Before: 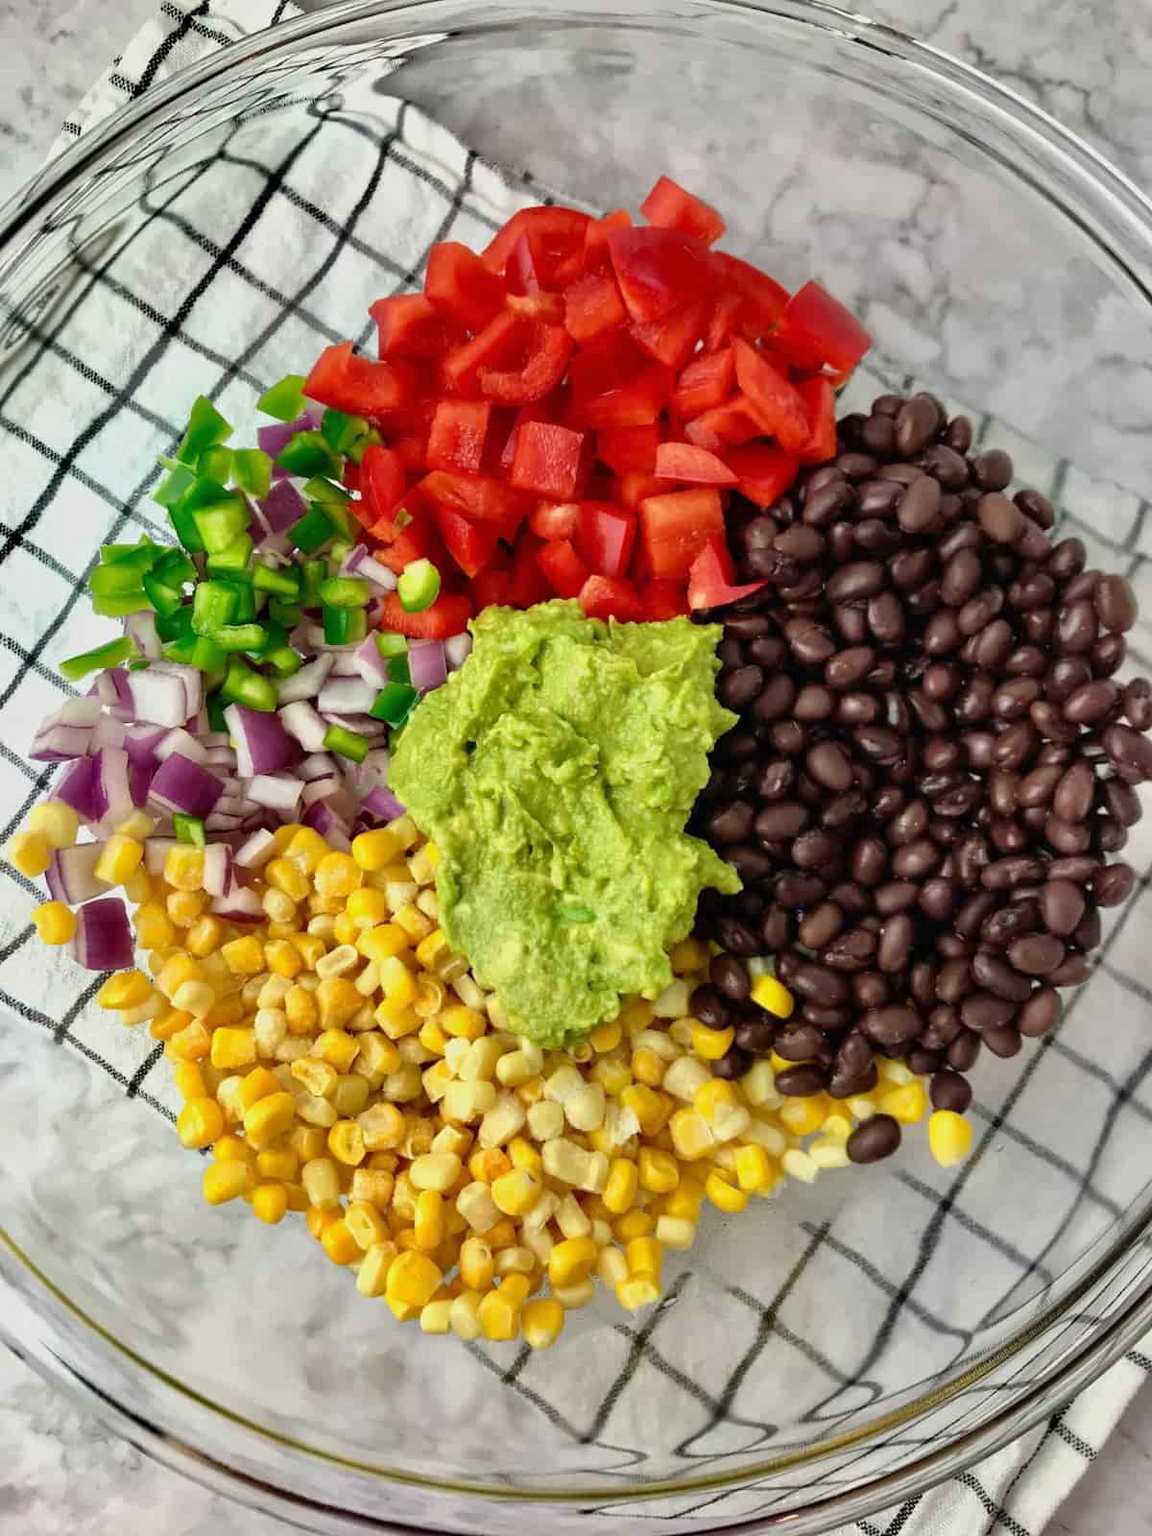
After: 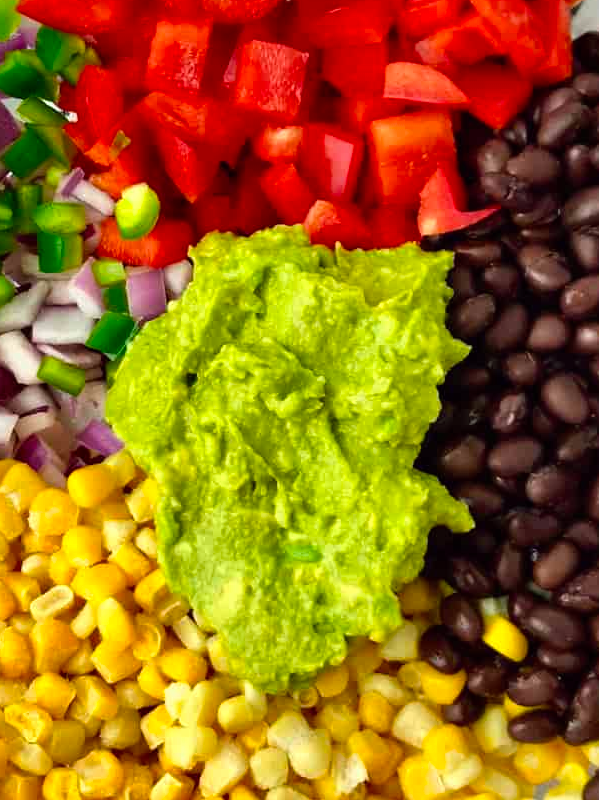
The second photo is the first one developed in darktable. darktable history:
crop: left 25%, top 25%, right 25%, bottom 25%
color balance: lift [1, 1.001, 0.999, 1.001], gamma [1, 1.004, 1.007, 0.993], gain [1, 0.991, 0.987, 1.013], contrast 7.5%, contrast fulcrum 10%, output saturation 115%
